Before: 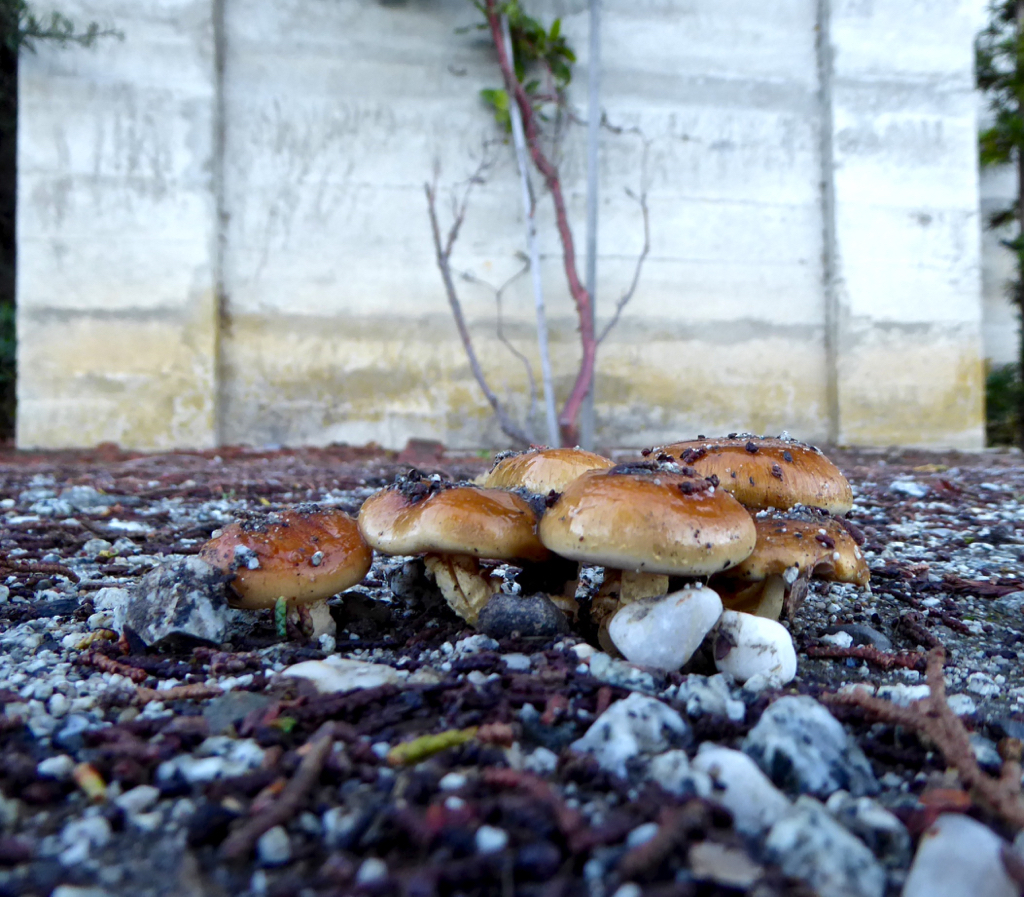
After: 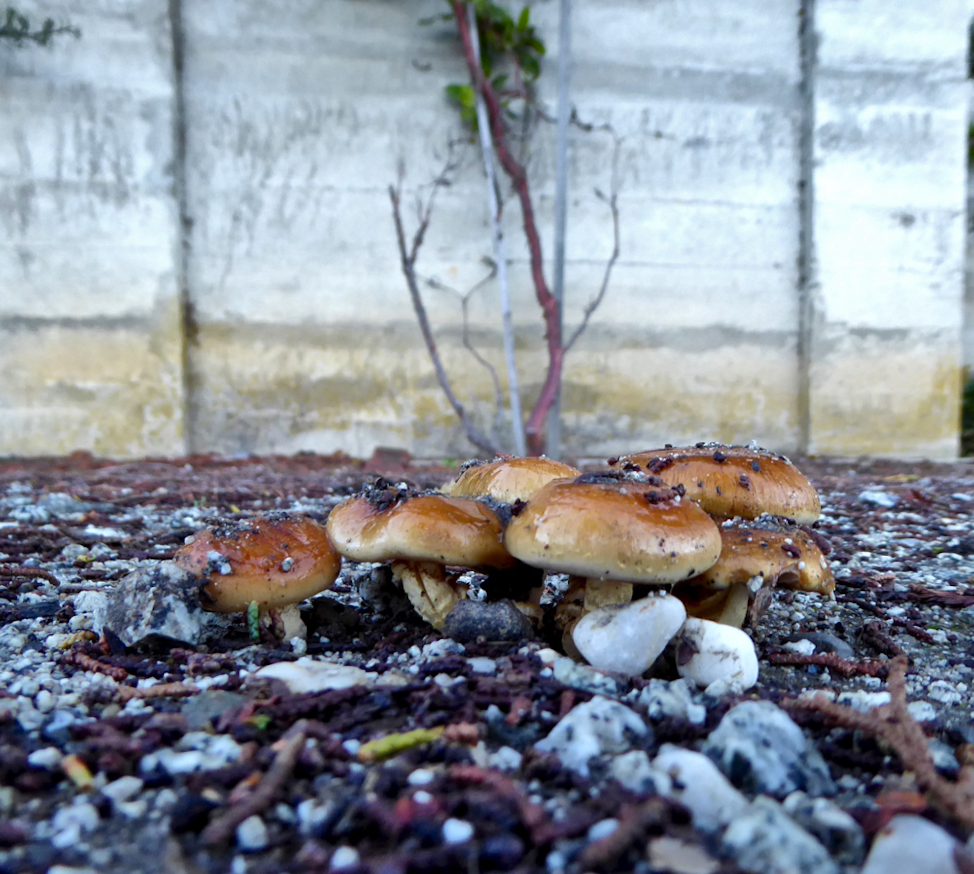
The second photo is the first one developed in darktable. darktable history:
shadows and highlights: soften with gaussian
rotate and perspective: rotation 0.074°, lens shift (vertical) 0.096, lens shift (horizontal) -0.041, crop left 0.043, crop right 0.952, crop top 0.024, crop bottom 0.979
